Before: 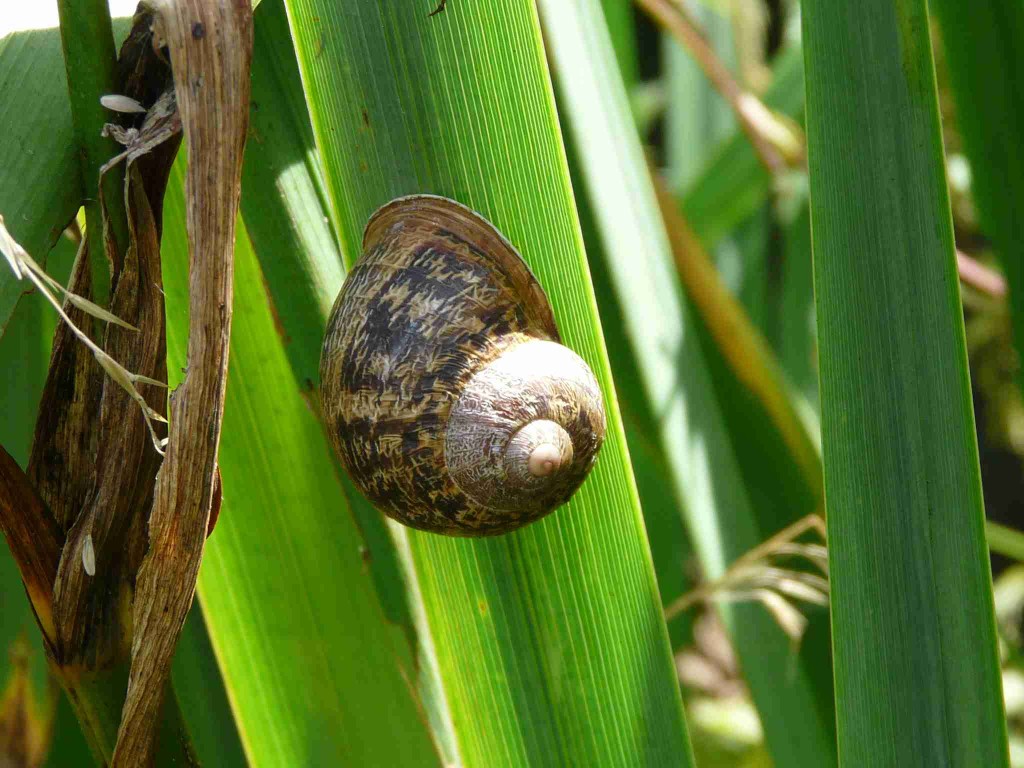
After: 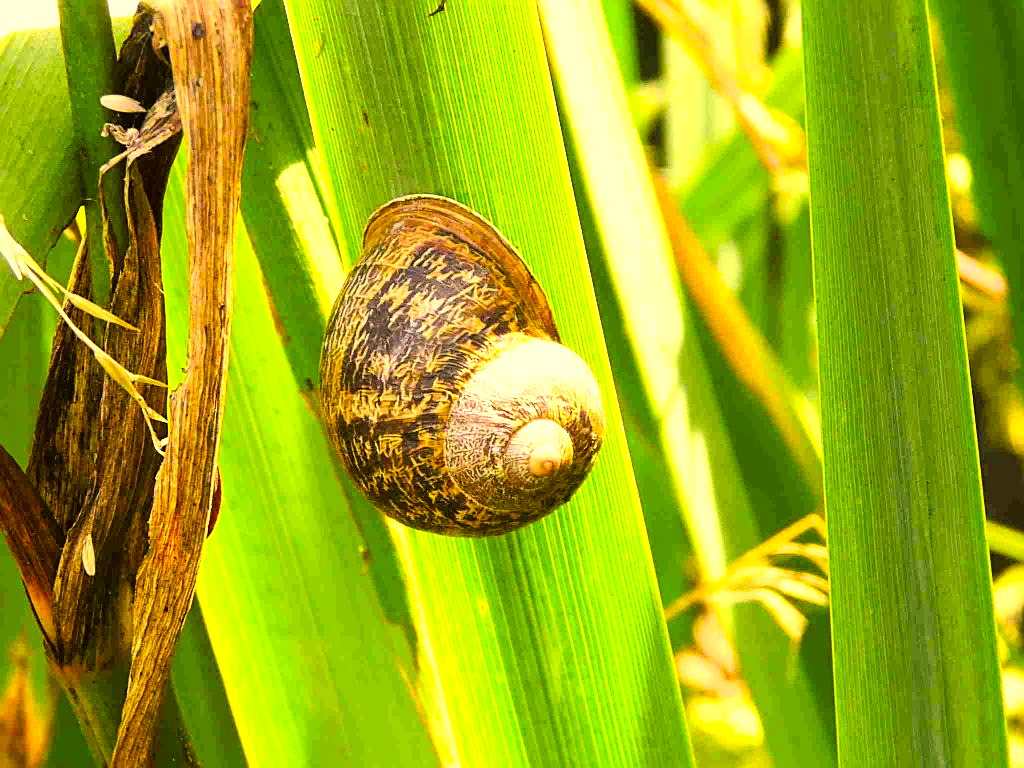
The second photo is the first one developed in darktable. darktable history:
contrast brightness saturation: contrast 0.071, brightness 0.081, saturation 0.18
sharpen: on, module defaults
tone curve: curves: ch0 [(0, 0) (0.003, 0.001) (0.011, 0.005) (0.025, 0.011) (0.044, 0.02) (0.069, 0.031) (0.1, 0.045) (0.136, 0.078) (0.177, 0.124) (0.224, 0.18) (0.277, 0.245) (0.335, 0.315) (0.399, 0.393) (0.468, 0.477) (0.543, 0.569) (0.623, 0.666) (0.709, 0.771) (0.801, 0.871) (0.898, 0.965) (1, 1)], color space Lab, linked channels, preserve colors none
color correction: highlights a* 18.68, highlights b* 35.53, shadows a* 1.16, shadows b* 5.85, saturation 1.04
exposure: black level correction 0, exposure 1.2 EV, compensate highlight preservation false
